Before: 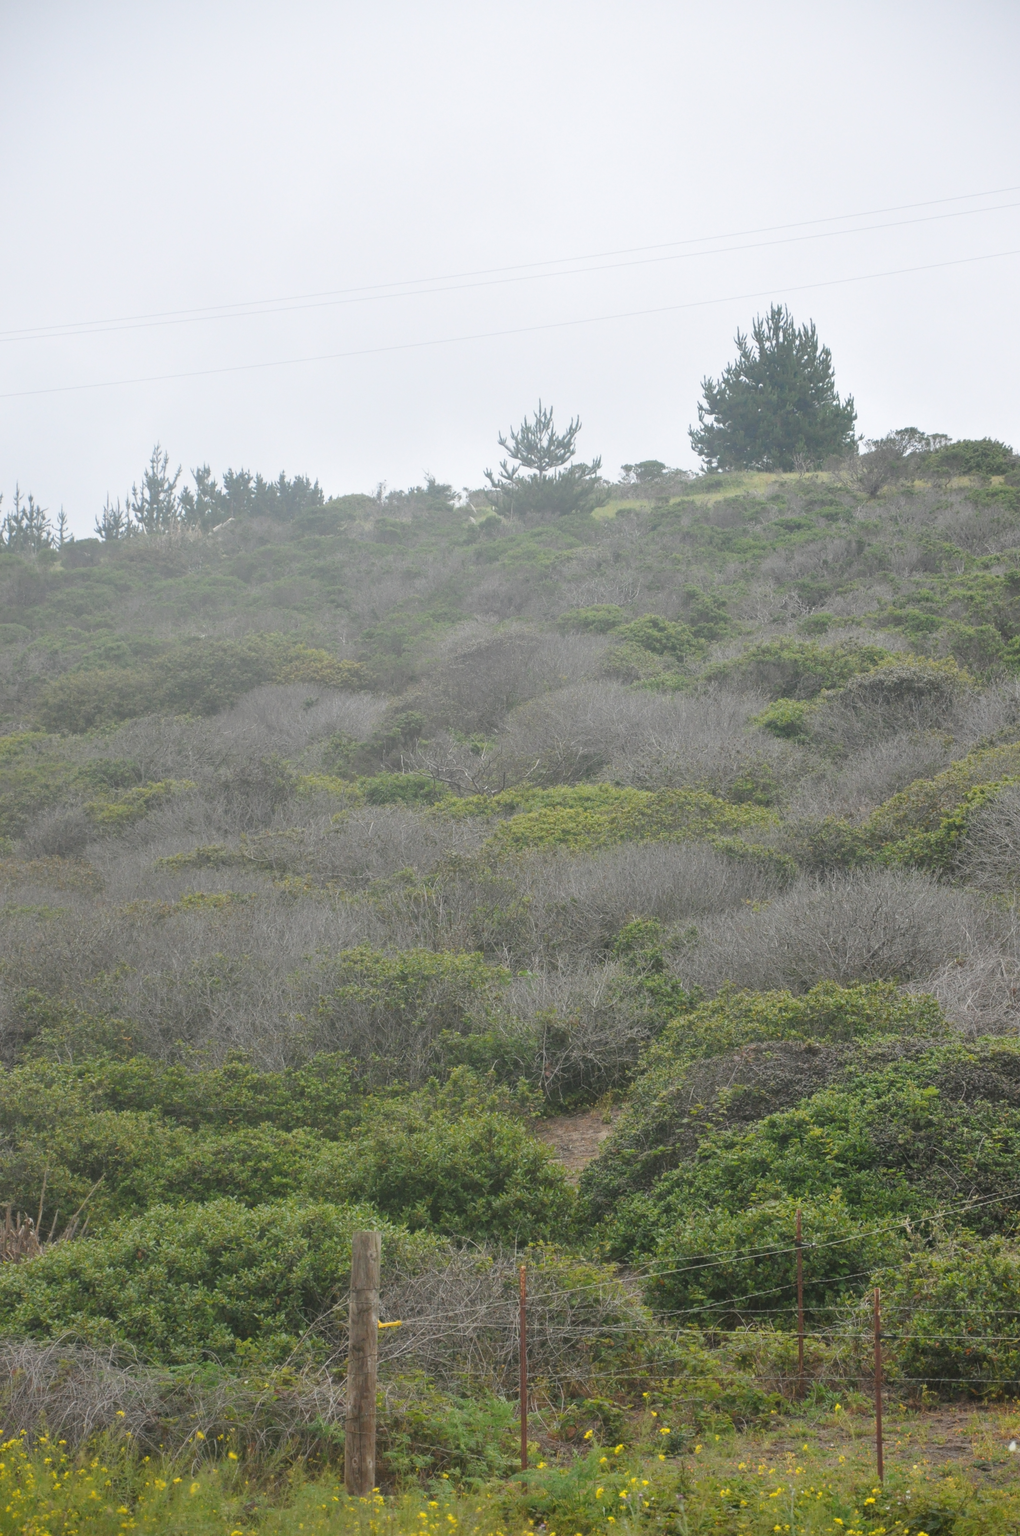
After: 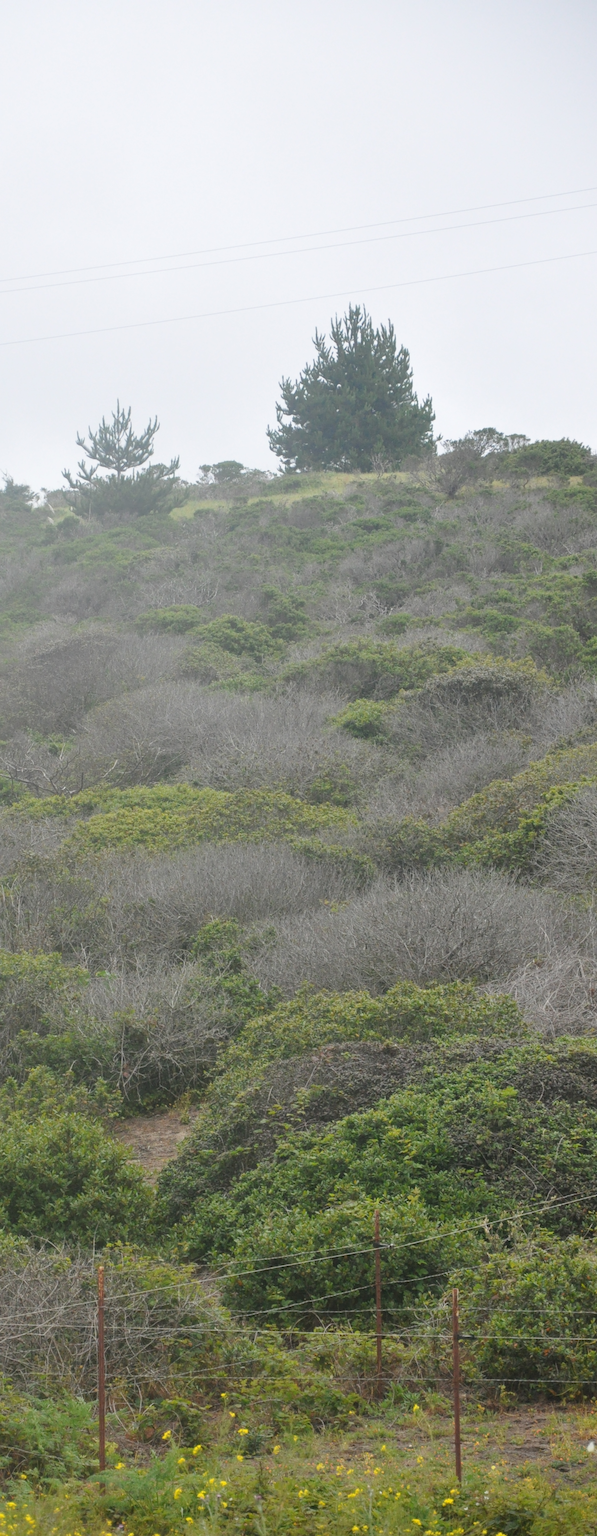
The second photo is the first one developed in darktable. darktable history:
crop: left 41.402%
rotate and perspective: automatic cropping off
